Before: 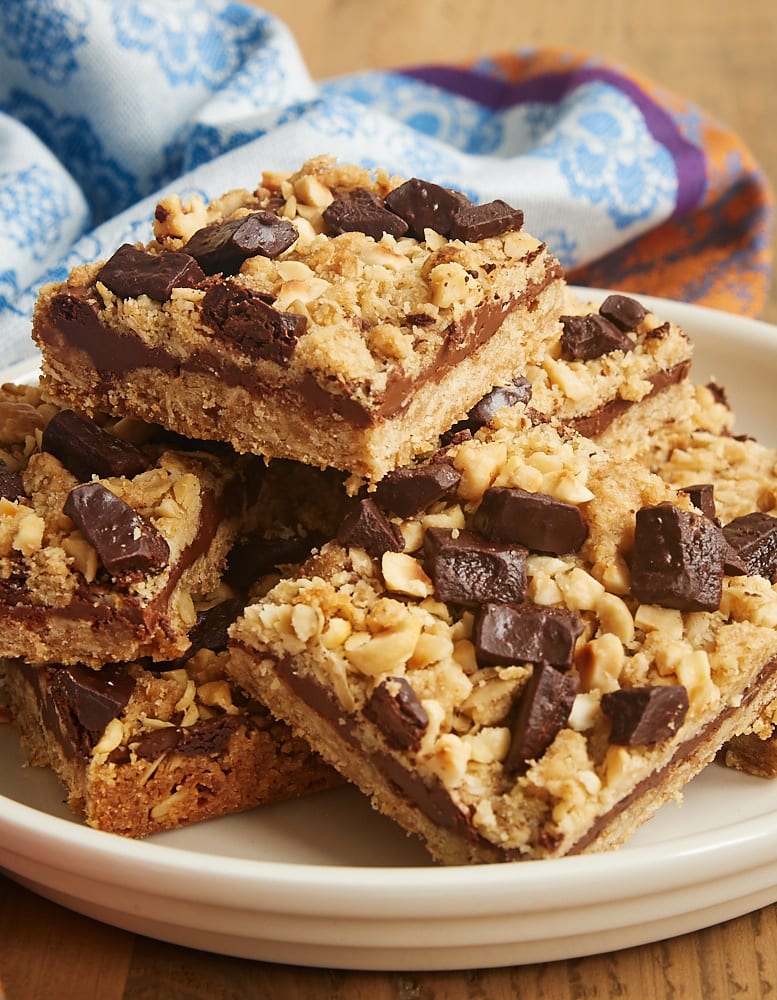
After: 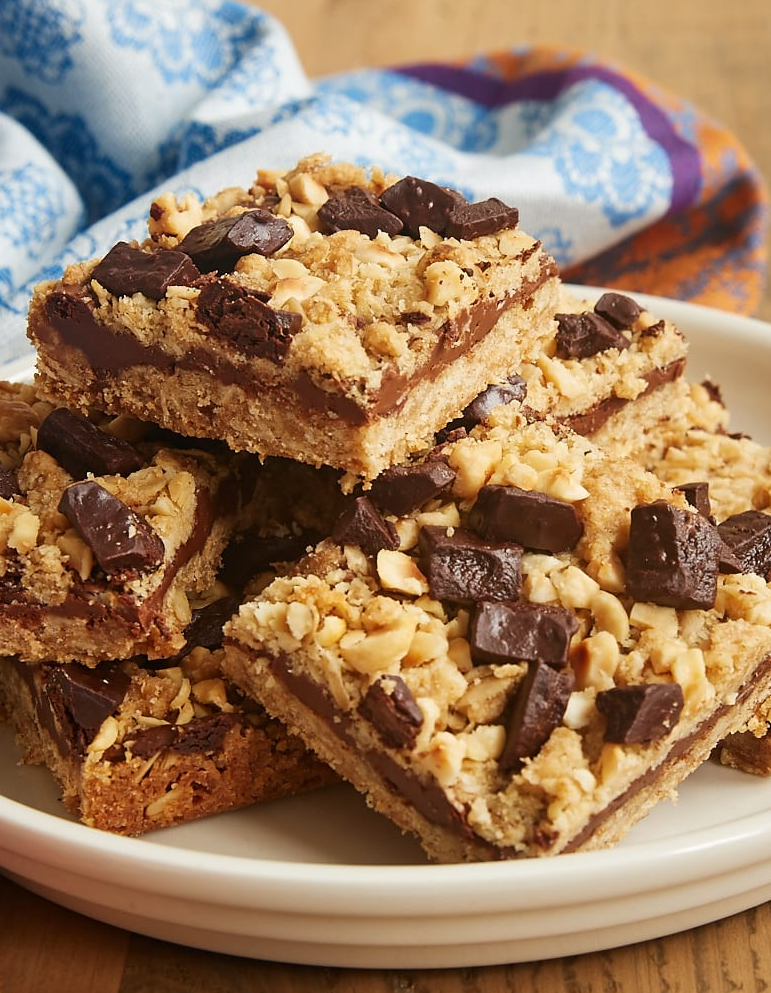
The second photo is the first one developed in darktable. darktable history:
crop and rotate: left 0.76%, top 0.291%, bottom 0.329%
